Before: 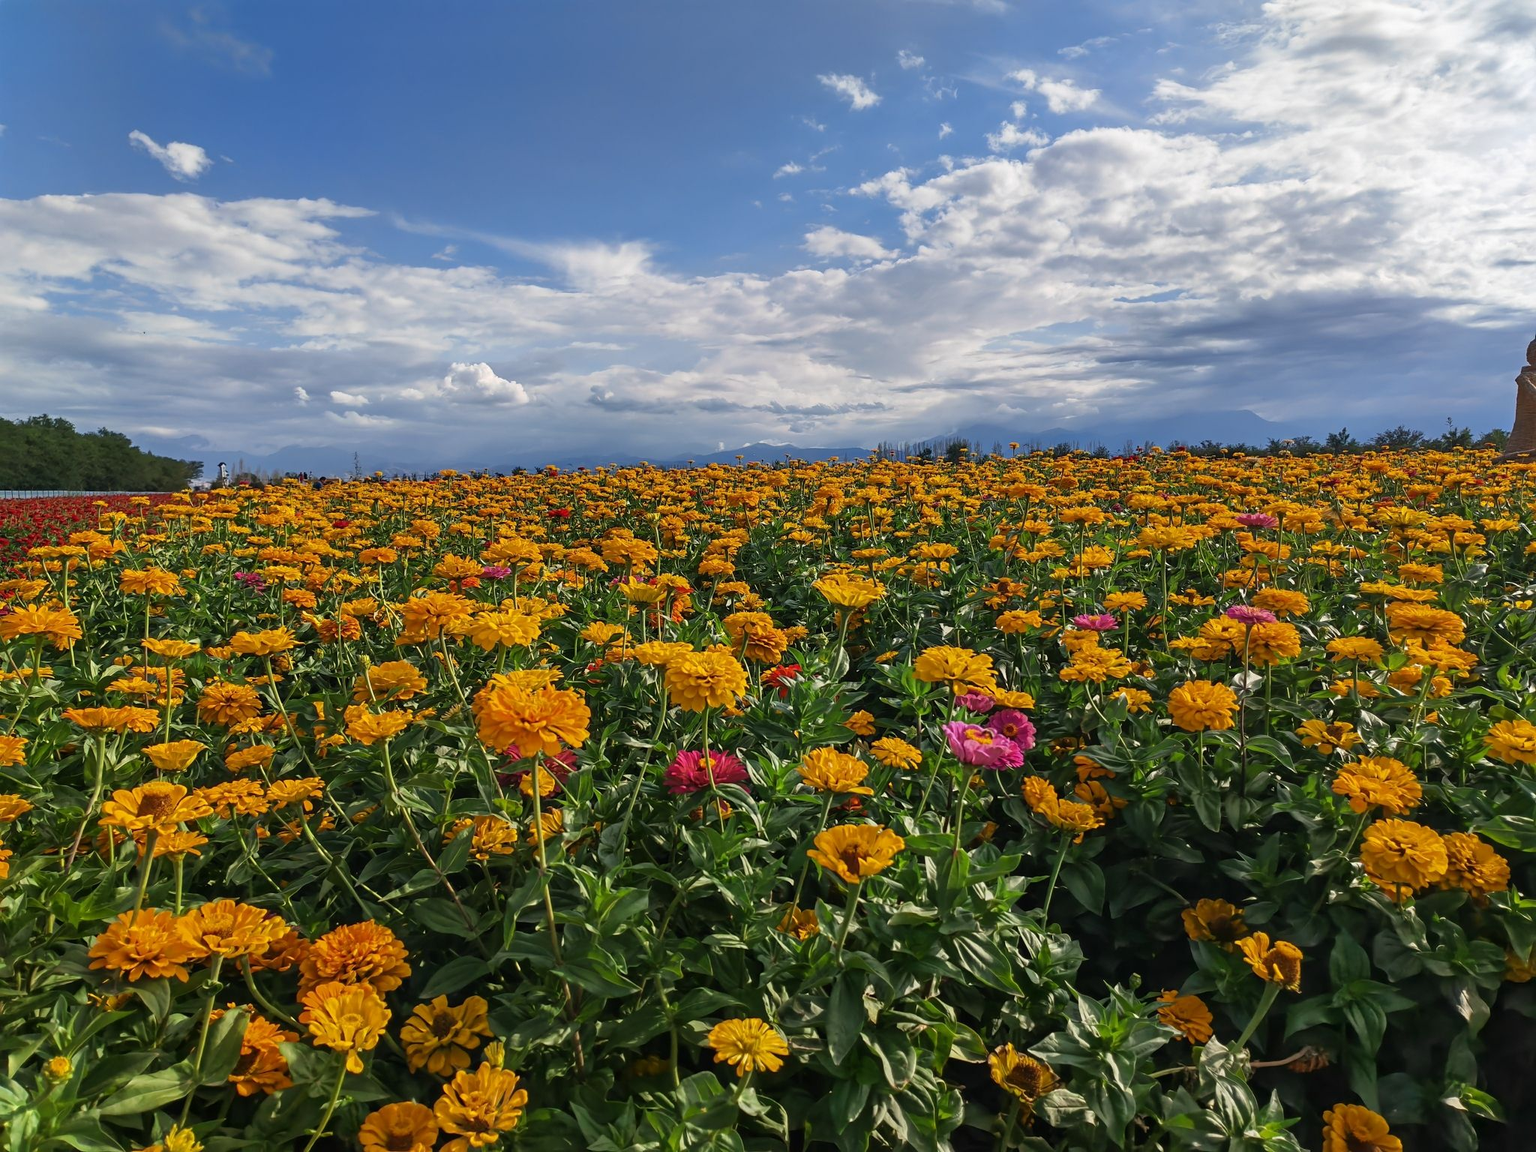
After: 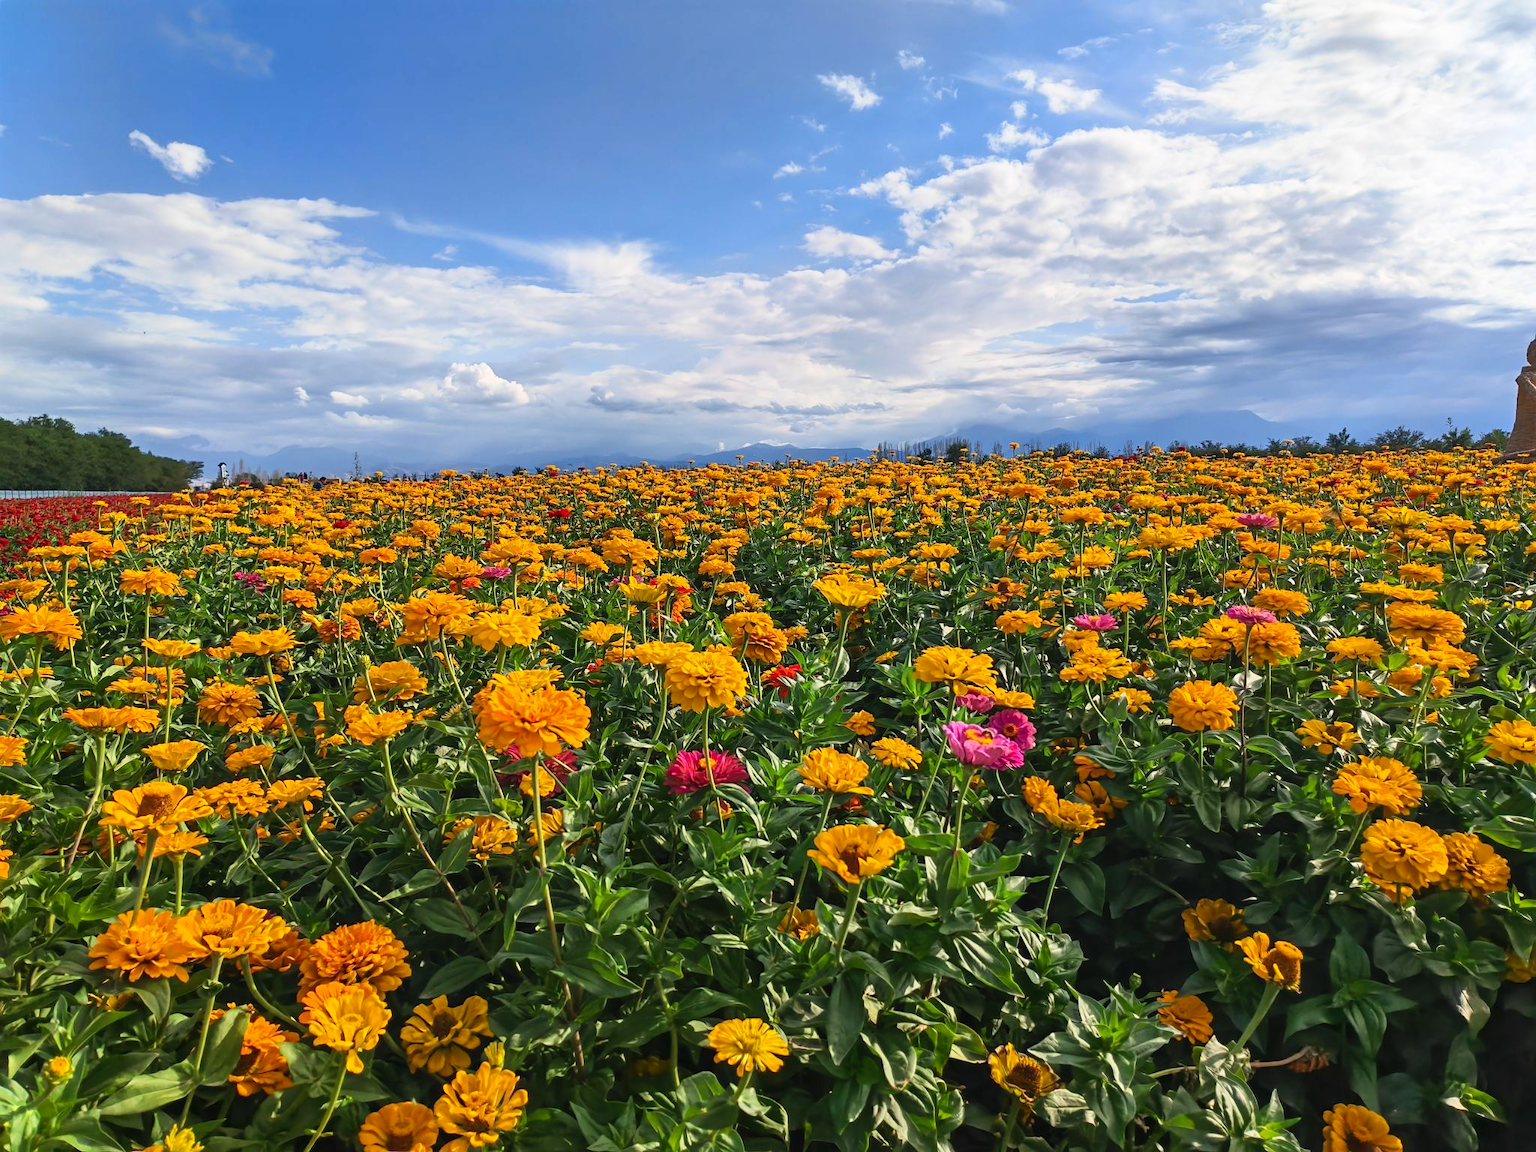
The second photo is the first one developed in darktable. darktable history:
contrast brightness saturation: contrast 0.201, brightness 0.166, saturation 0.223
